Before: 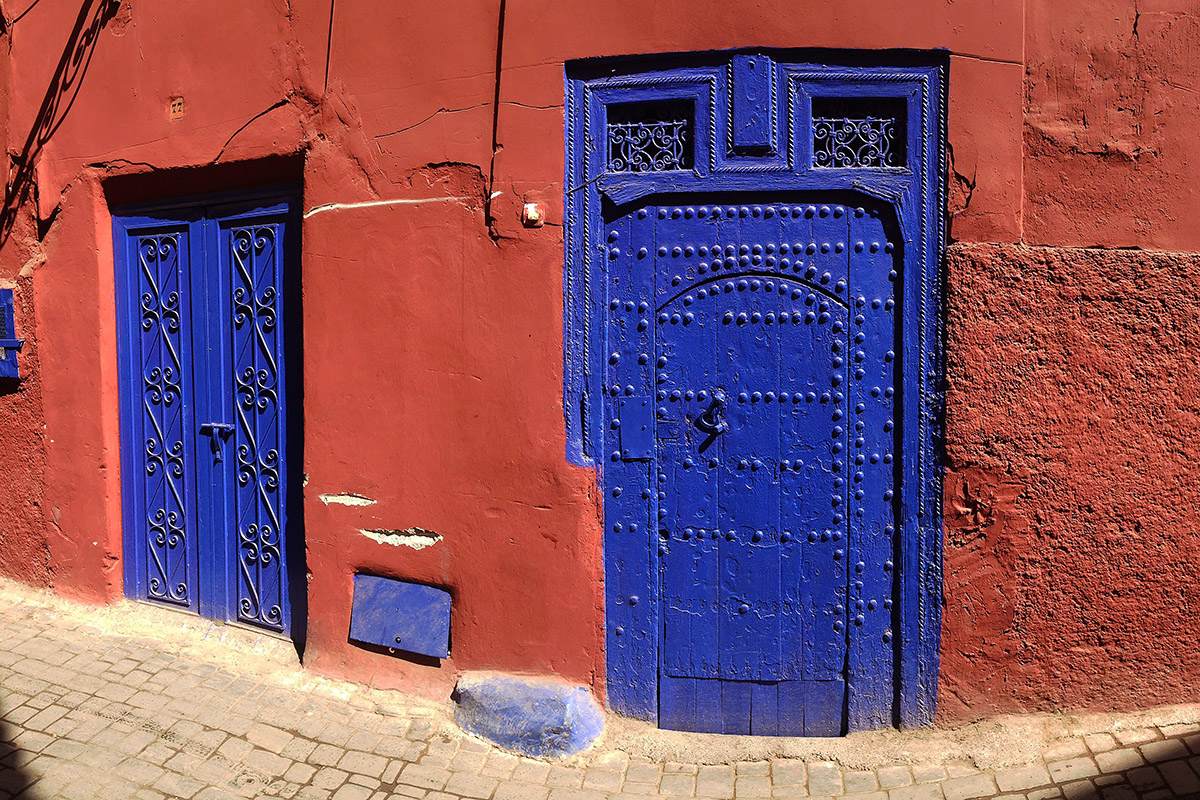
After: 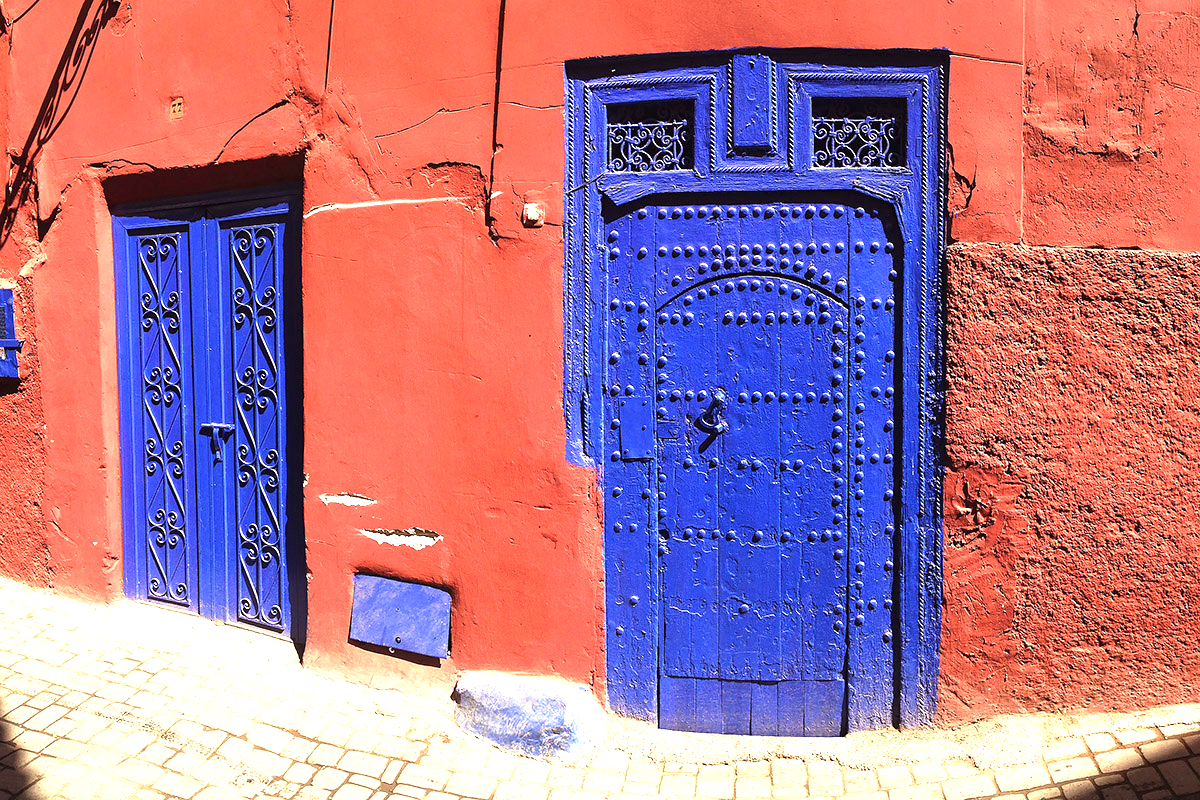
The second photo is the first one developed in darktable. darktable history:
grain: coarseness 14.57 ISO, strength 8.8%
exposure: black level correction 0, exposure 1.3 EV, compensate exposure bias true, compensate highlight preservation false
